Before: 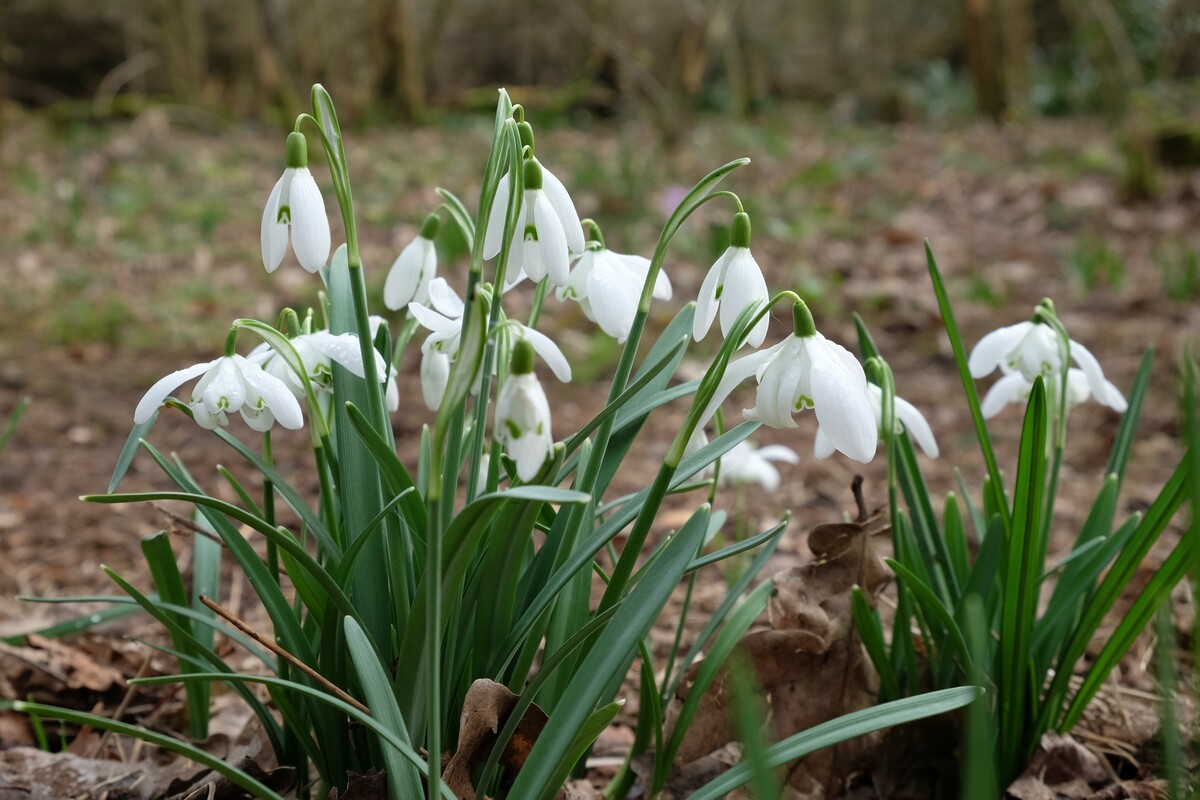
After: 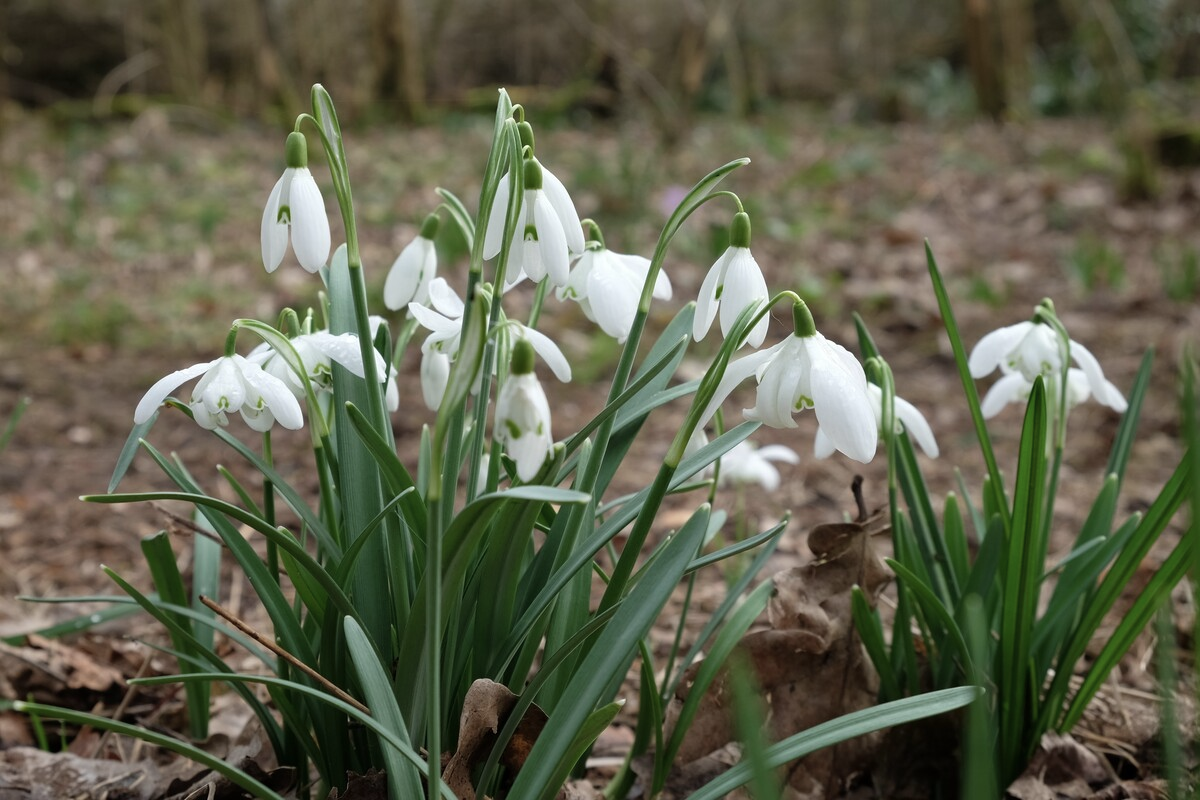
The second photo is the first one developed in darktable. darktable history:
contrast brightness saturation: saturation -0.176
